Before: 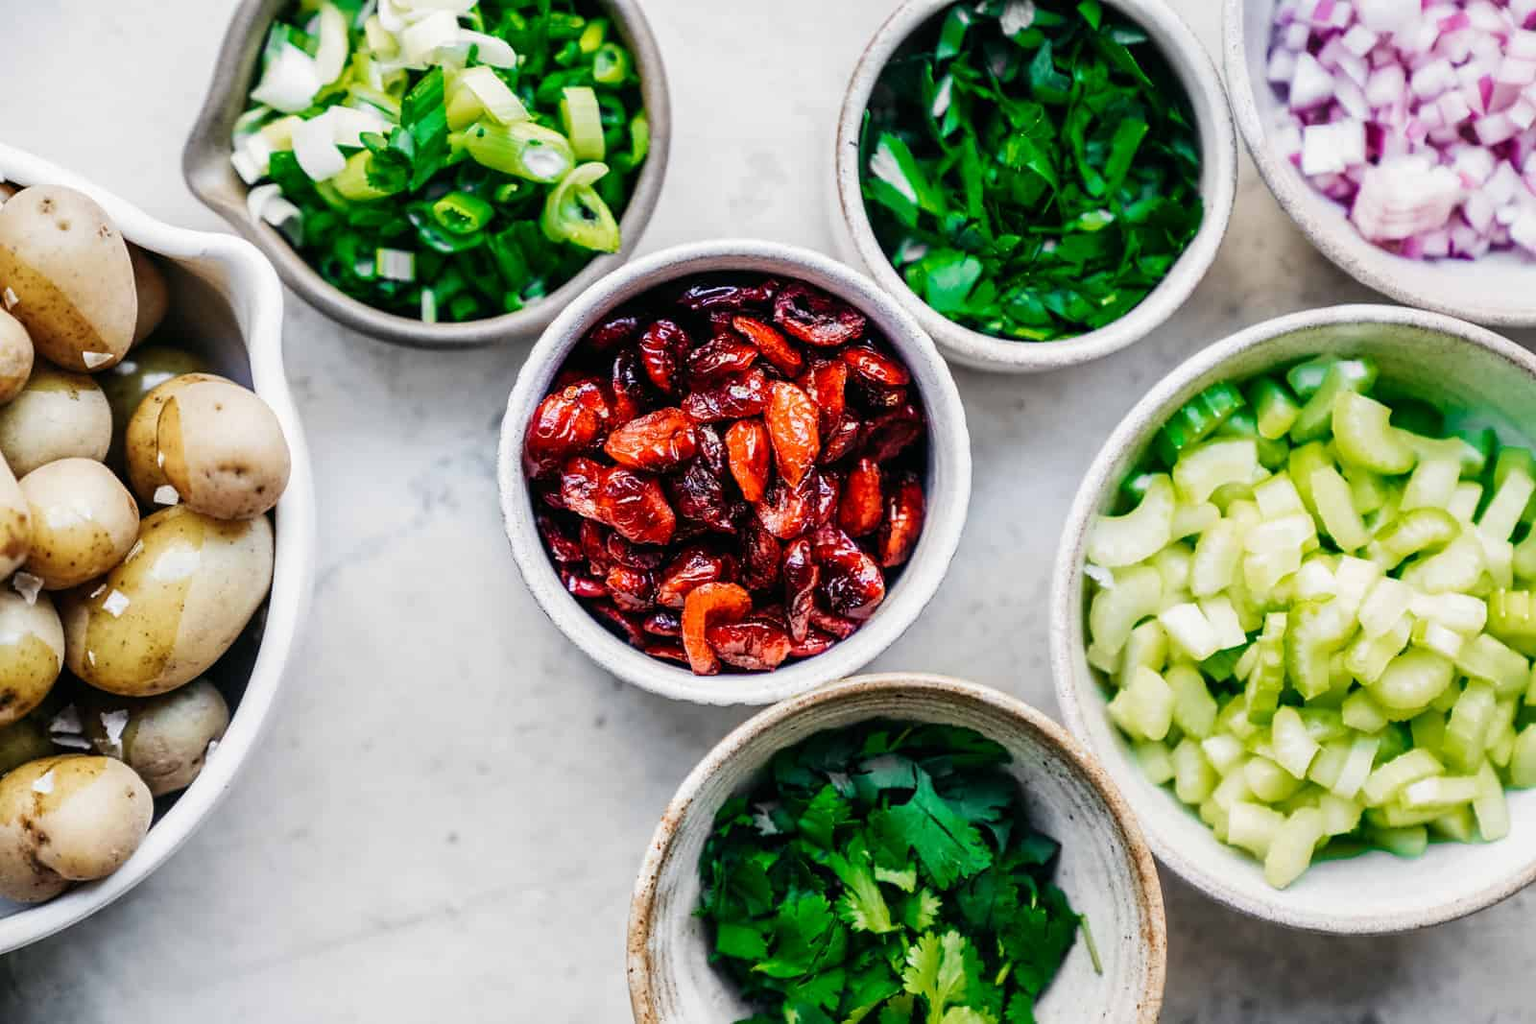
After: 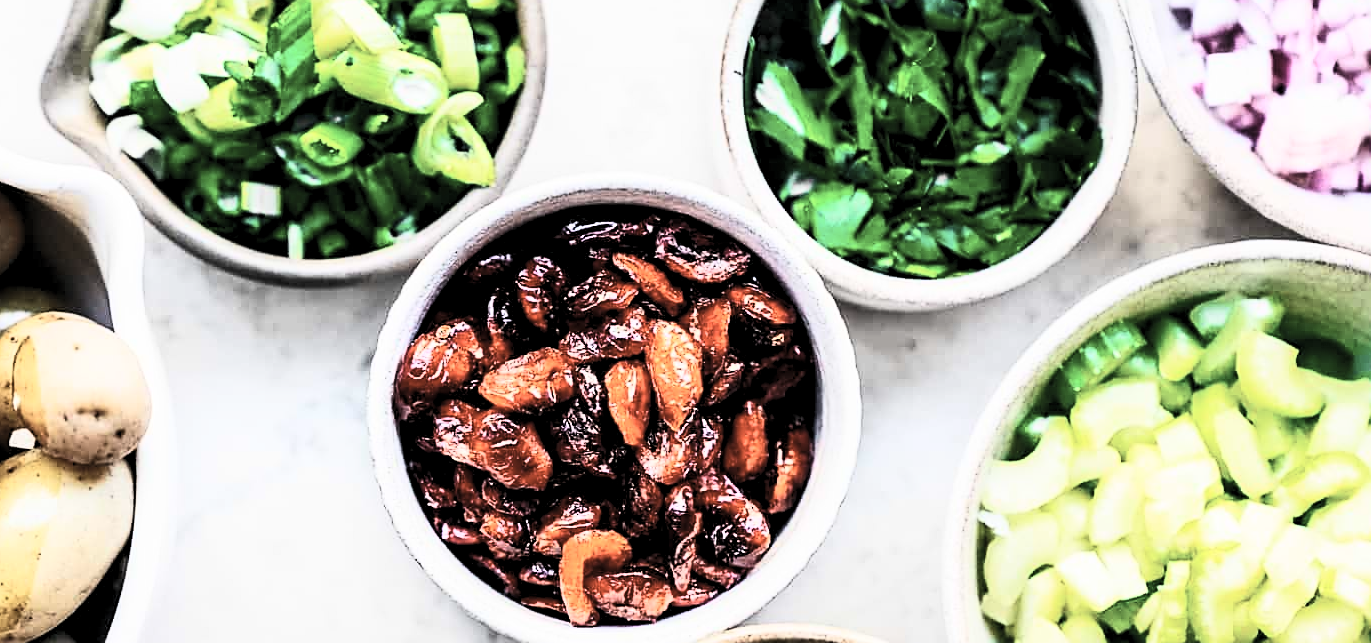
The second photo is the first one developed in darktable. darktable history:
sharpen: on, module defaults
crop and rotate: left 9.449%, top 7.233%, right 4.833%, bottom 32.438%
contrast brightness saturation: contrast 0.45, brightness 0.555, saturation -0.185
levels: levels [0.116, 0.574, 1]
